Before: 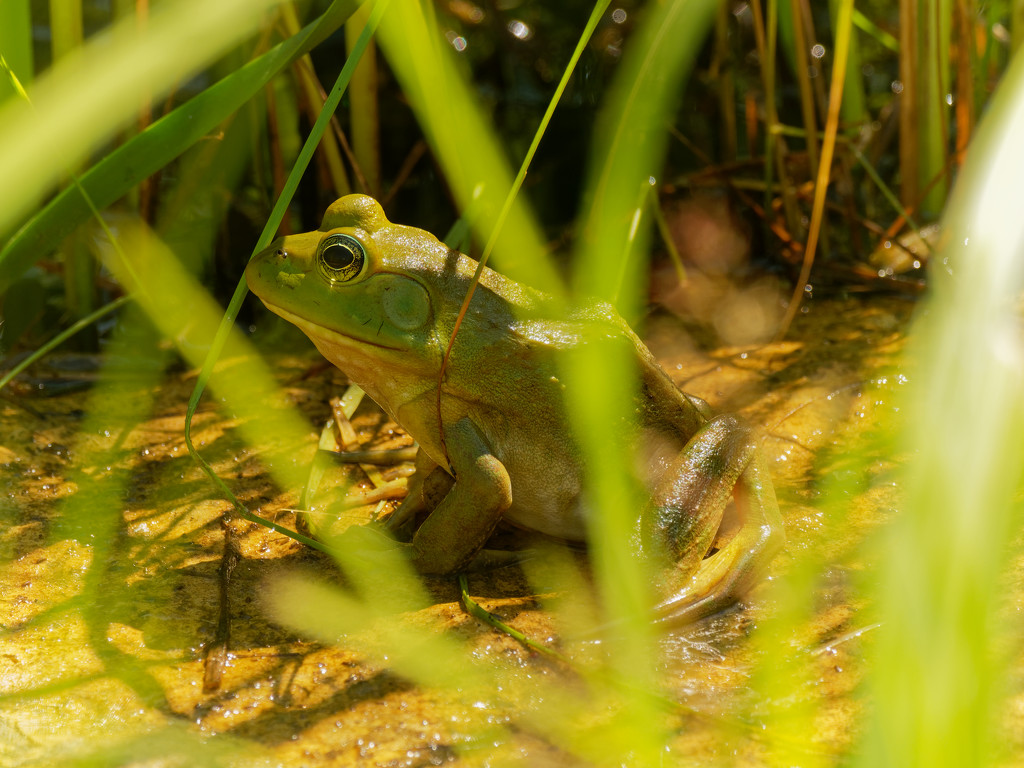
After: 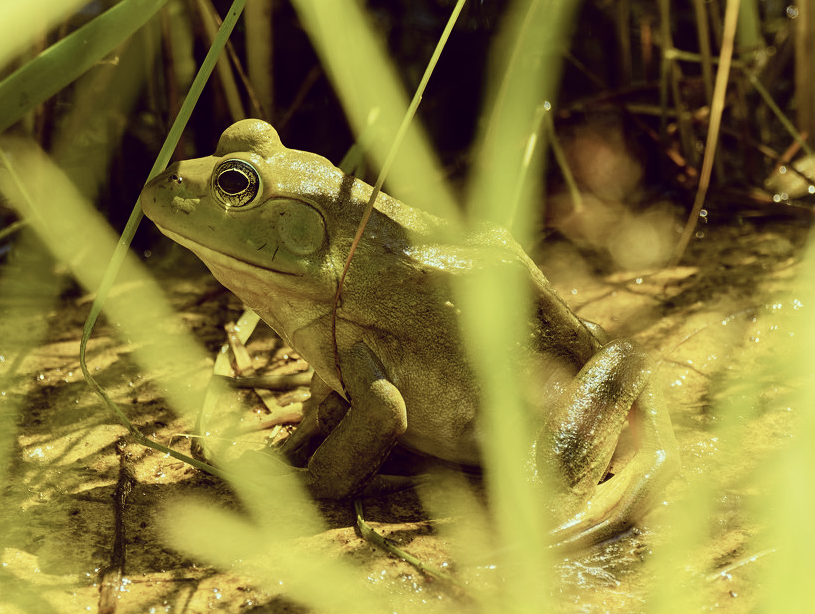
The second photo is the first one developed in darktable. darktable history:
sharpen: amount 0.21
color correction: highlights a* -20.14, highlights b* 20.72, shadows a* 19.67, shadows b* -21.16, saturation 0.453
tone curve: curves: ch0 [(0, 0) (0.136, 0.084) (0.346, 0.366) (0.489, 0.559) (0.66, 0.748) (0.849, 0.902) (1, 0.974)]; ch1 [(0, 0) (0.353, 0.344) (0.45, 0.46) (0.498, 0.498) (0.521, 0.512) (0.563, 0.559) (0.592, 0.605) (0.641, 0.673) (1, 1)]; ch2 [(0, 0) (0.333, 0.346) (0.375, 0.375) (0.424, 0.43) (0.476, 0.492) (0.502, 0.502) (0.524, 0.531) (0.579, 0.61) (0.612, 0.644) (0.641, 0.722) (1, 1)], color space Lab, independent channels, preserve colors none
levels: gray 50.74%
crop and rotate: left 10.271%, top 9.854%, right 10.042%, bottom 10.152%
color balance rgb: power › hue 207.41°, perceptual saturation grading › global saturation 20%, perceptual saturation grading › highlights -25.769%, perceptual saturation grading › shadows 24.094%
velvia: on, module defaults
